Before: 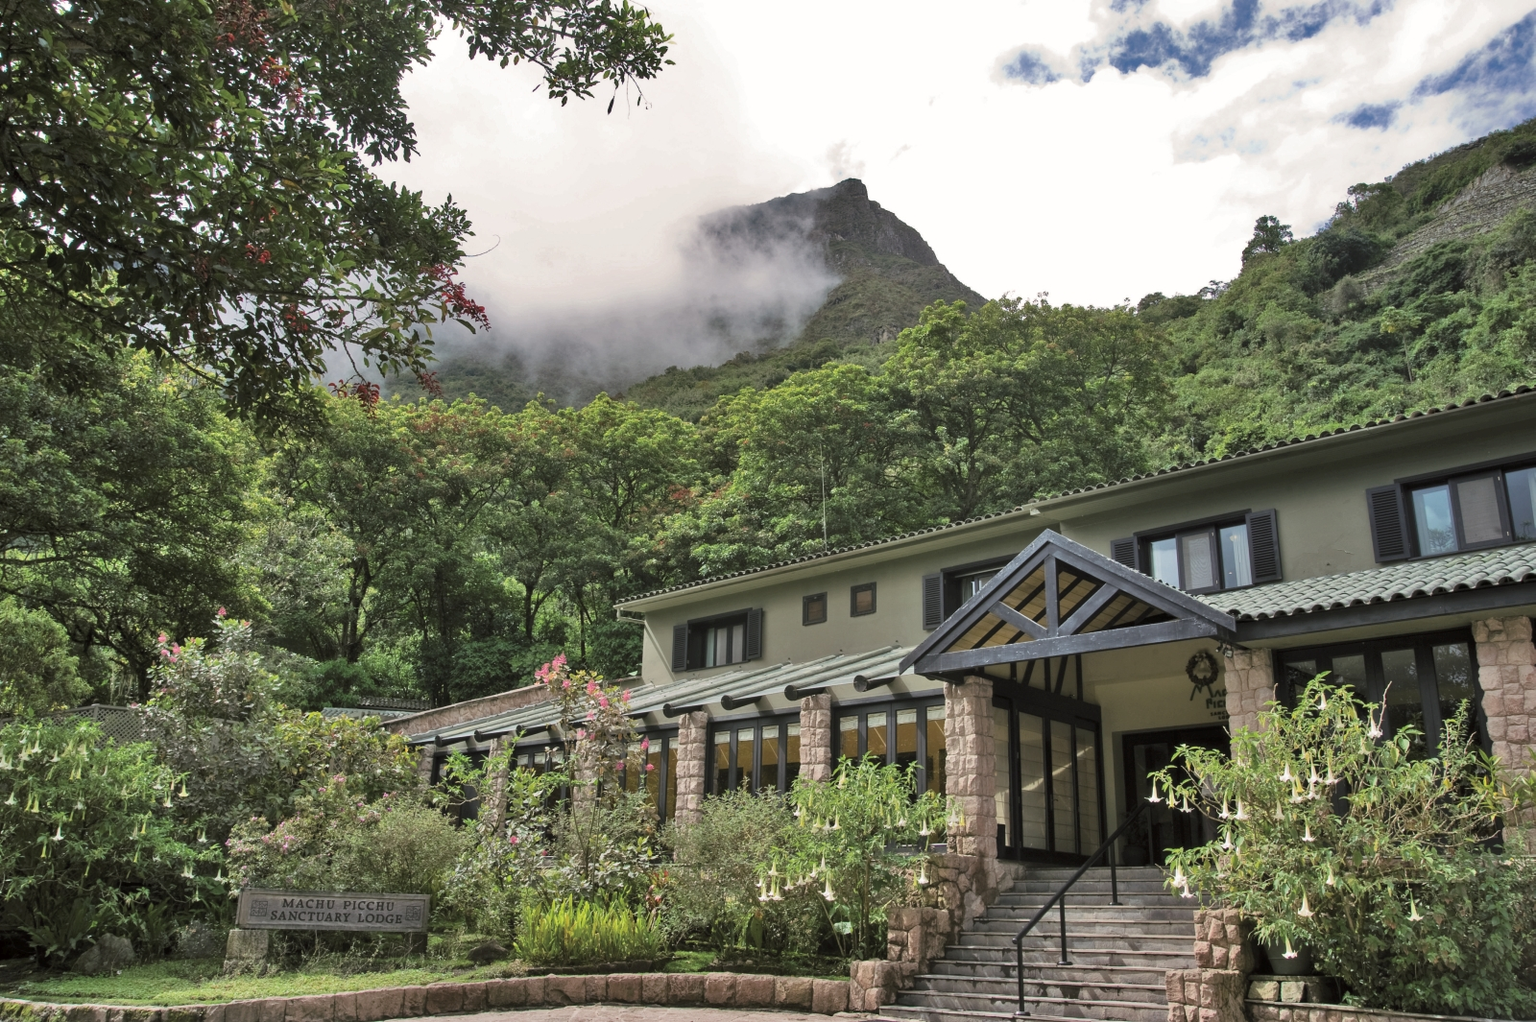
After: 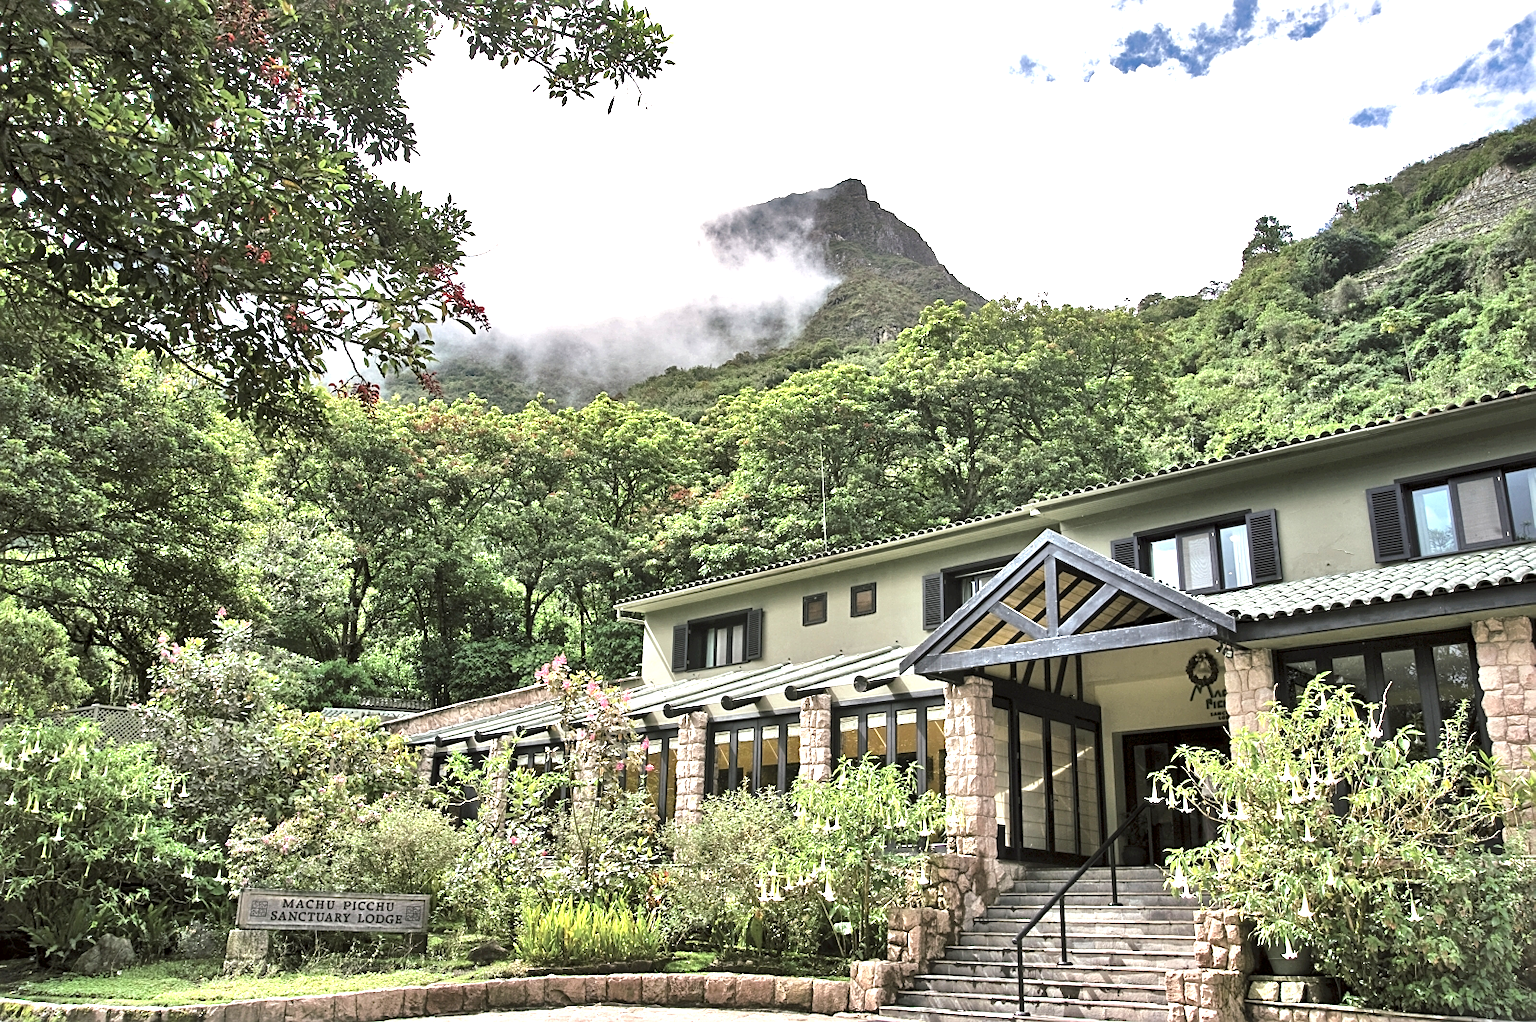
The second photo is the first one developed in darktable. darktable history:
local contrast: mode bilateral grid, contrast 100, coarseness 100, detail 165%, midtone range 0.2
sharpen: on, module defaults
exposure: black level correction 0, exposure 1.2 EV, compensate highlight preservation false
